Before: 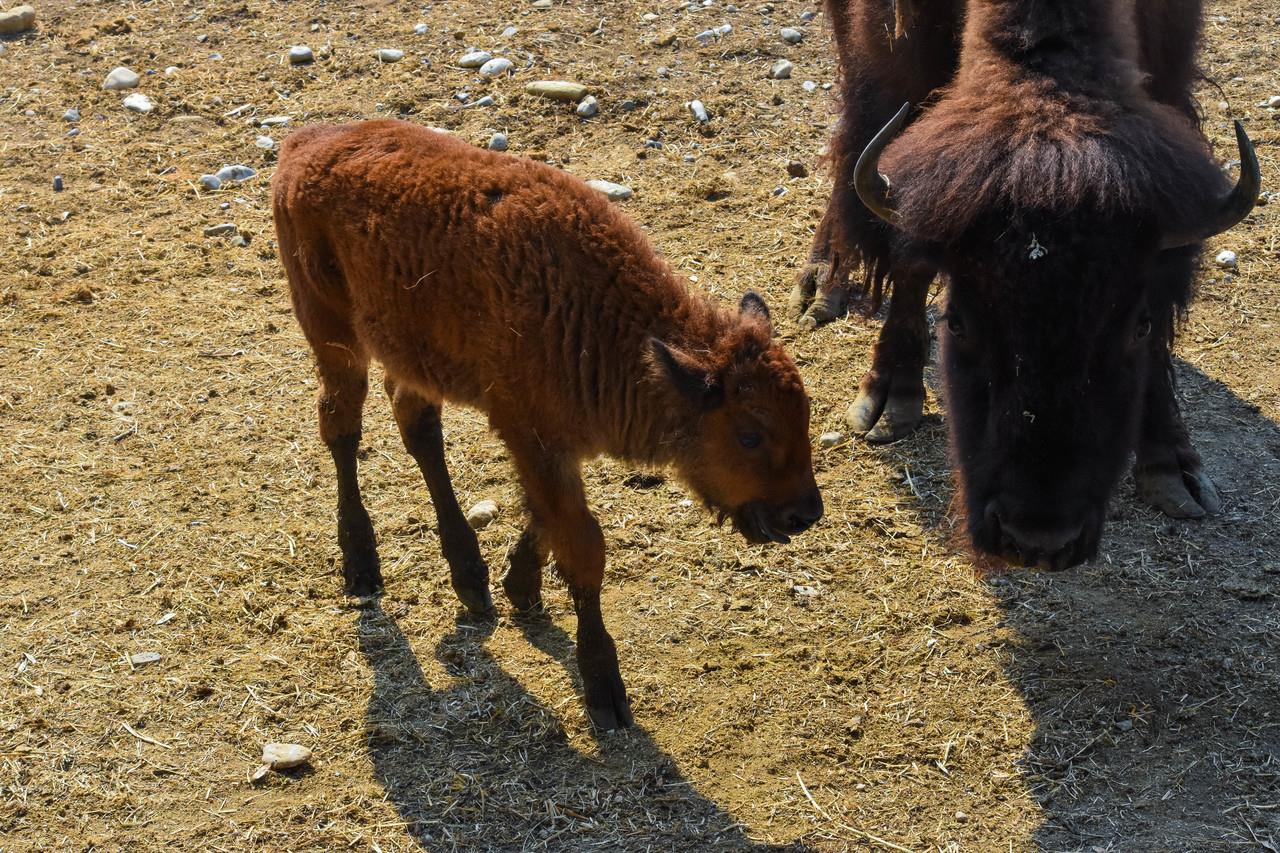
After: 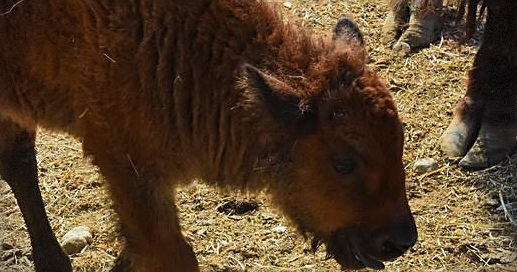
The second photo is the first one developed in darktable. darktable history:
vignetting: dithering 8-bit output, unbound false
crop: left 31.751%, top 32.172%, right 27.8%, bottom 35.83%
contrast equalizer: octaves 7, y [[0.6 ×6], [0.55 ×6], [0 ×6], [0 ×6], [0 ×6]], mix -0.3
sharpen: on, module defaults
